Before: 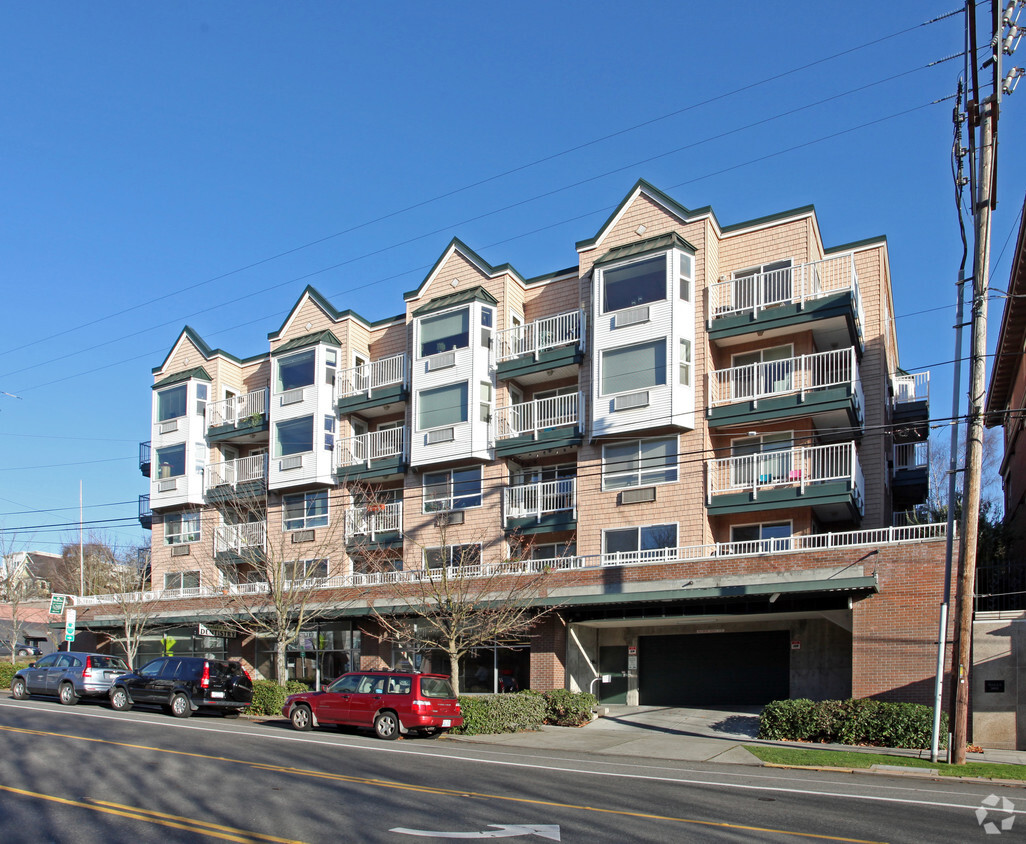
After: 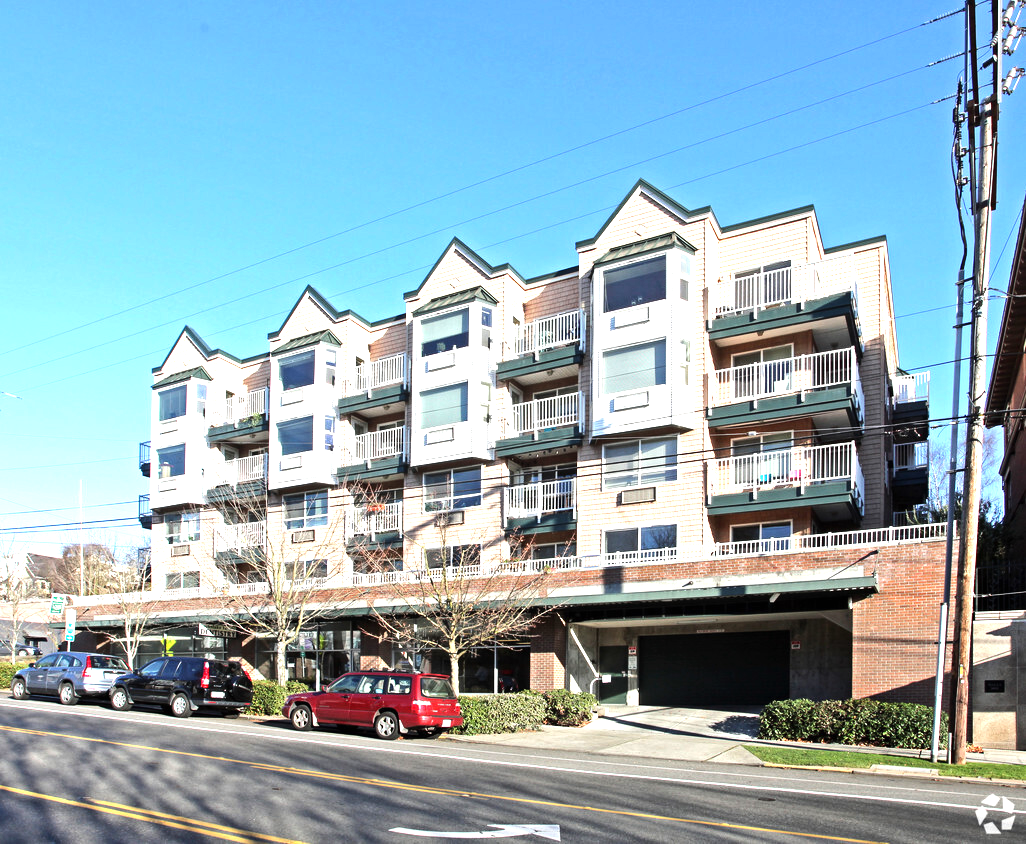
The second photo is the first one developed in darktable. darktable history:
exposure: black level correction 0, exposure 0.703 EV, compensate highlight preservation false
tone equalizer: -8 EV -0.741 EV, -7 EV -0.693 EV, -6 EV -0.6 EV, -5 EV -0.391 EV, -3 EV 0.404 EV, -2 EV 0.6 EV, -1 EV 0.695 EV, +0 EV 0.721 EV, edges refinement/feathering 500, mask exposure compensation -1.57 EV, preserve details no
